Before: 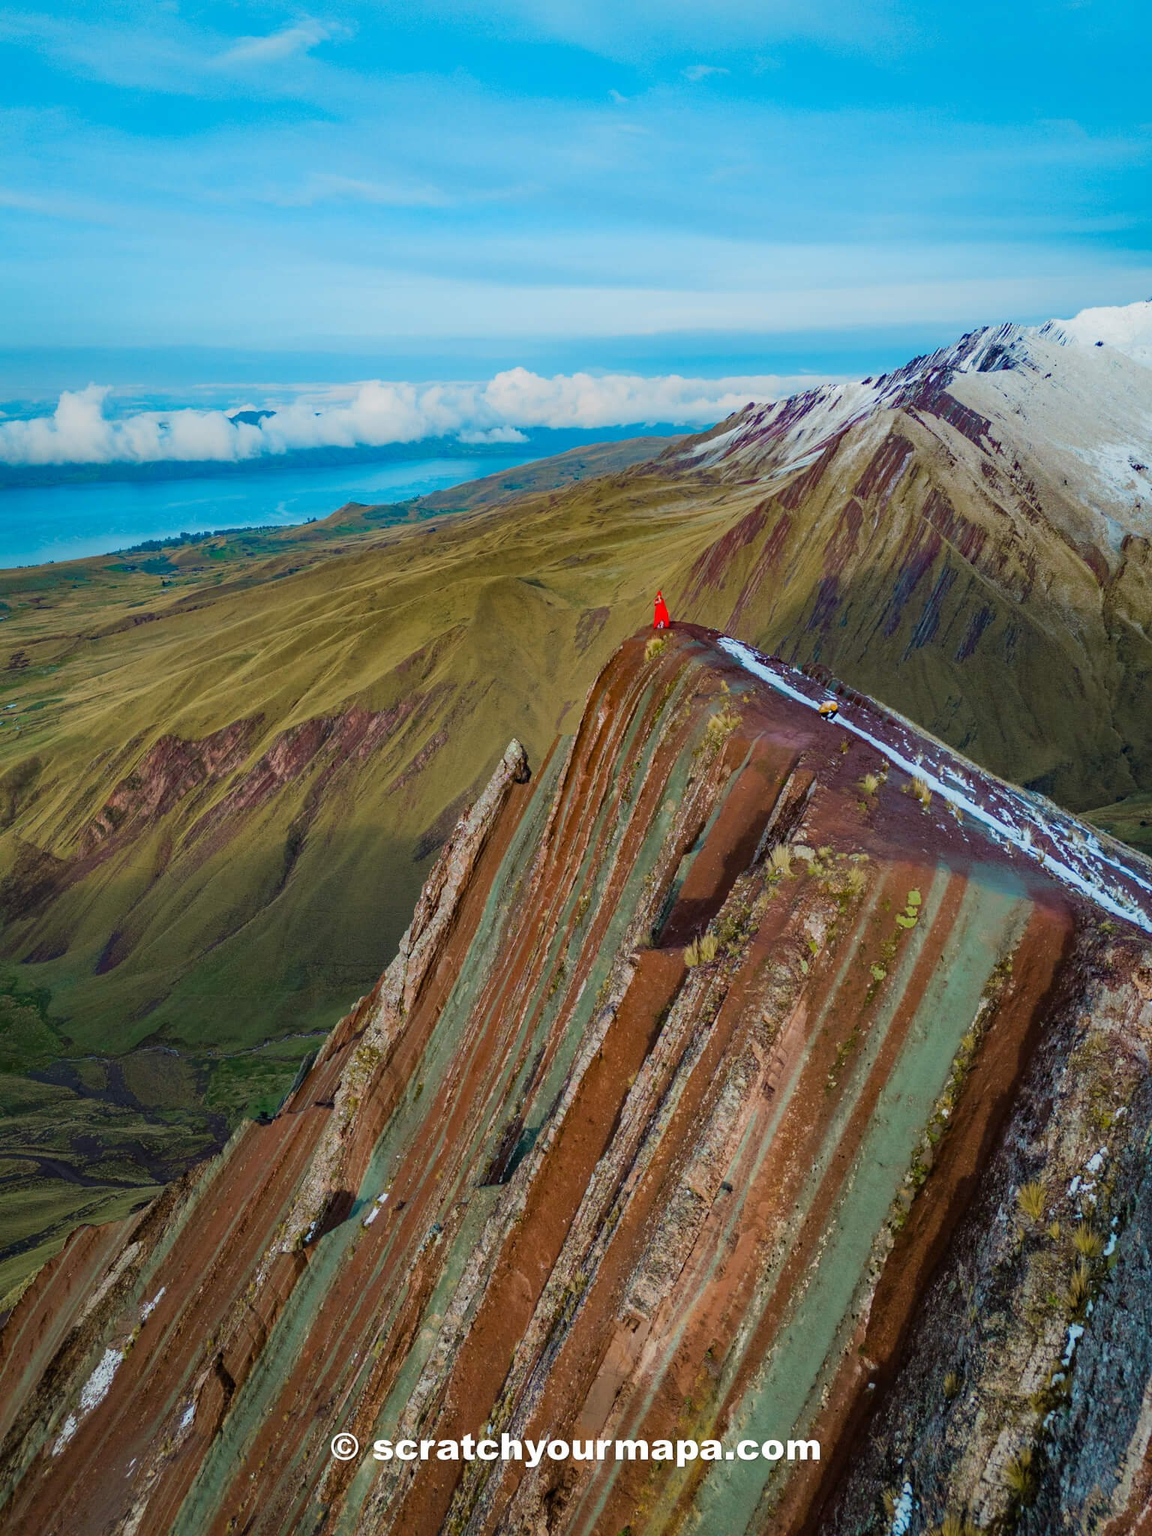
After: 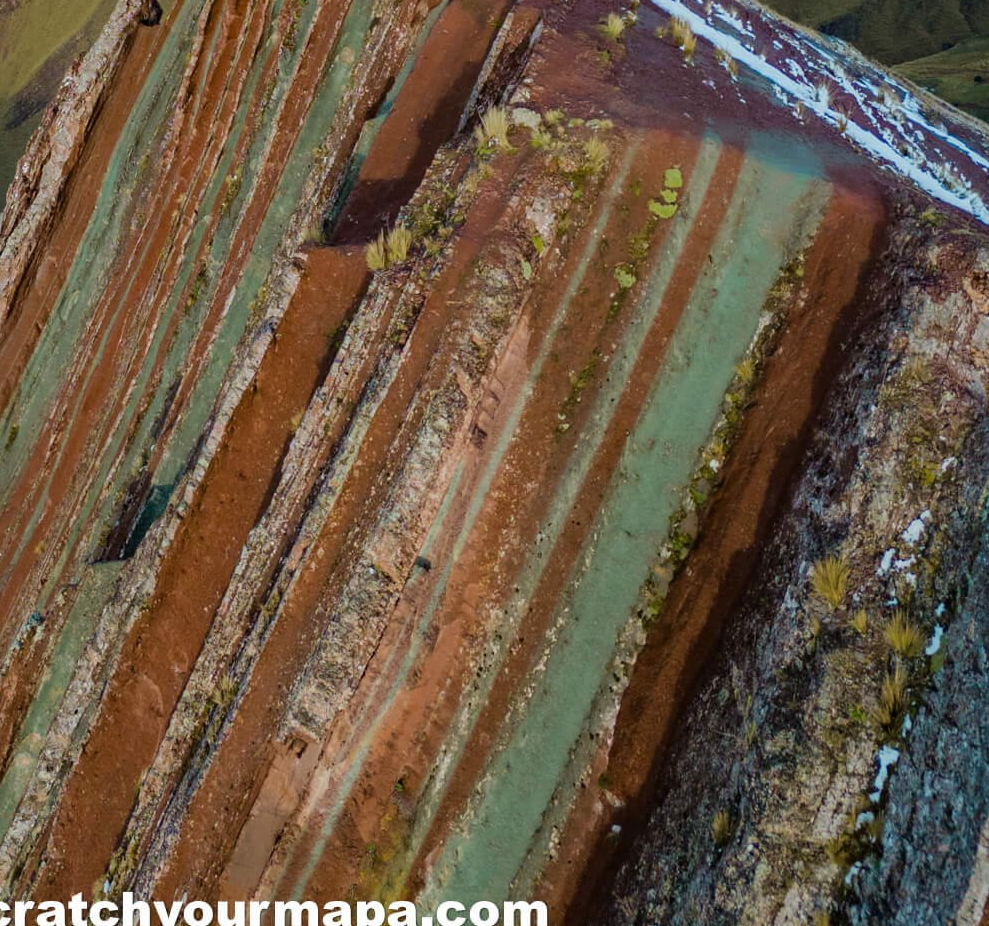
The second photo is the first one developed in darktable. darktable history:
crop and rotate: left 35.548%, top 49.777%, bottom 4.969%
